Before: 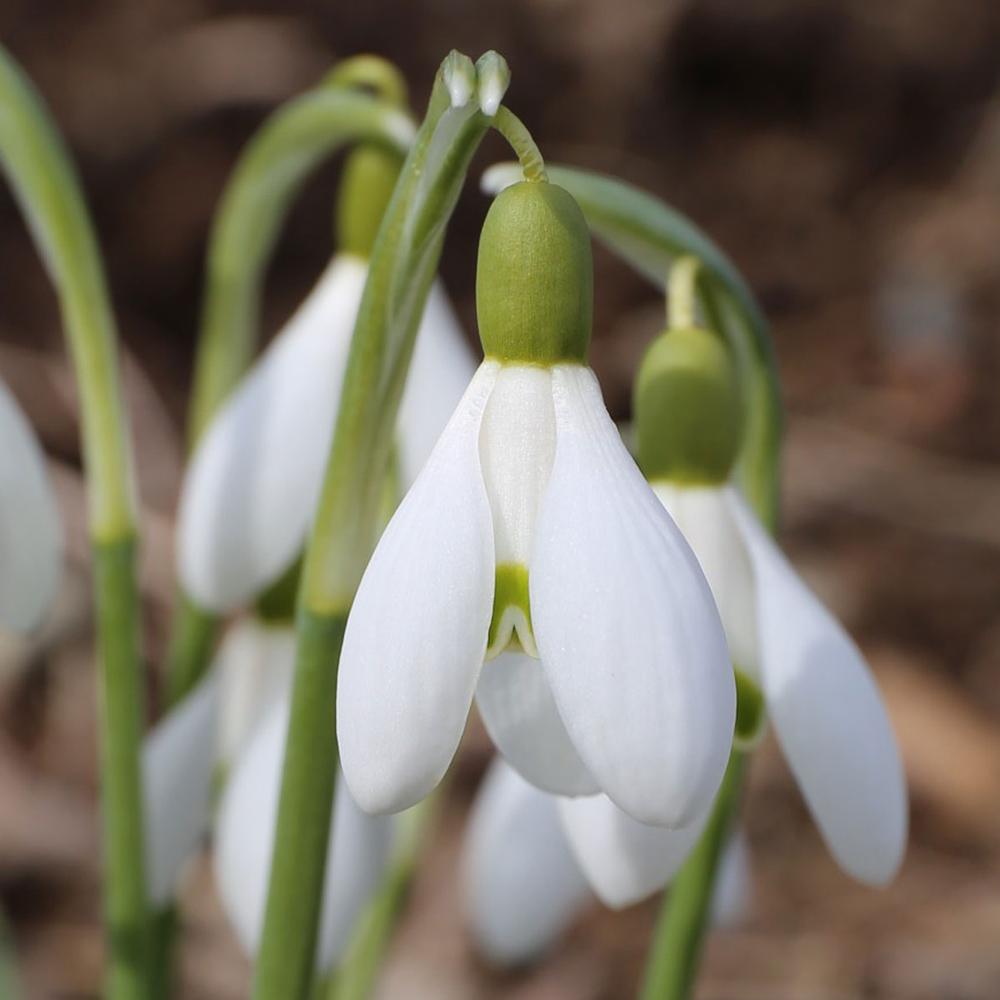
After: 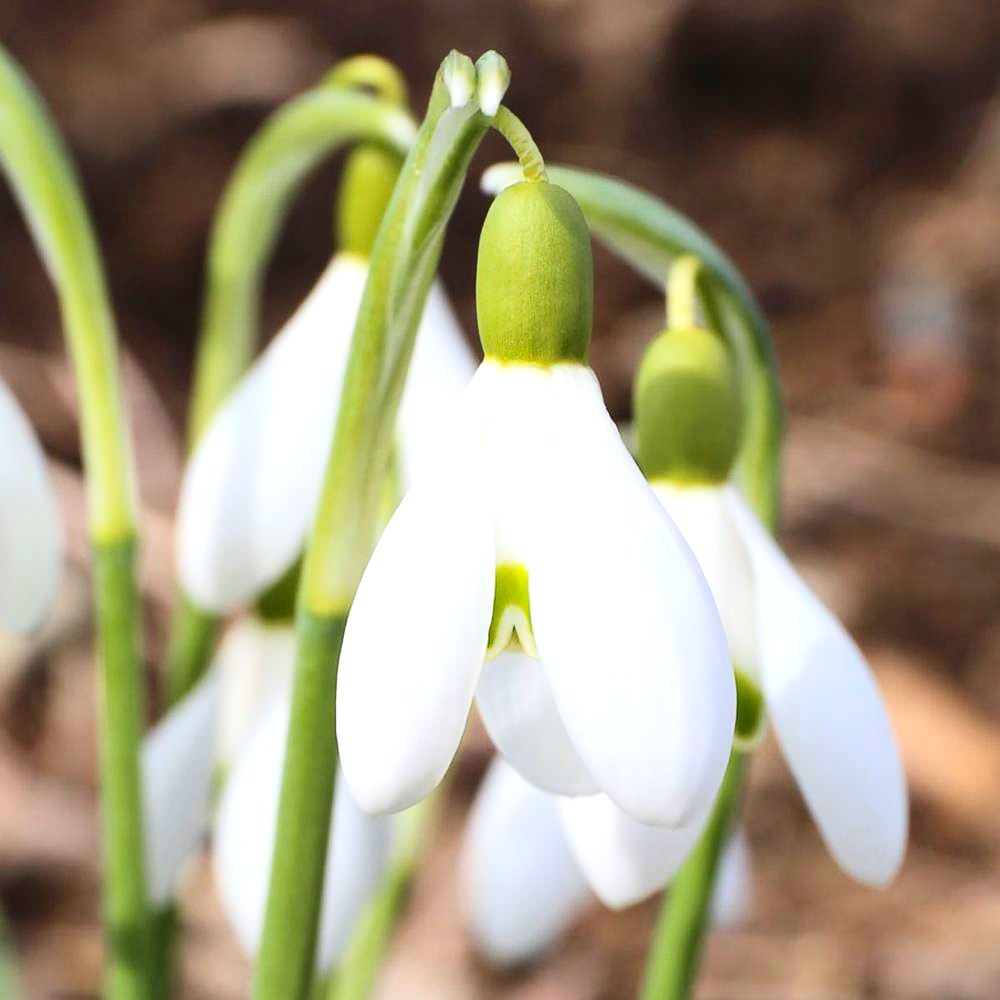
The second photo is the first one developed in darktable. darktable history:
contrast brightness saturation: contrast 0.23, brightness 0.112, saturation 0.286
exposure: exposure 0.667 EV, compensate exposure bias true, compensate highlight preservation false
tone equalizer: -8 EV 0.079 EV, smoothing diameter 2.21%, edges refinement/feathering 19.62, mask exposure compensation -1.57 EV, filter diffusion 5
